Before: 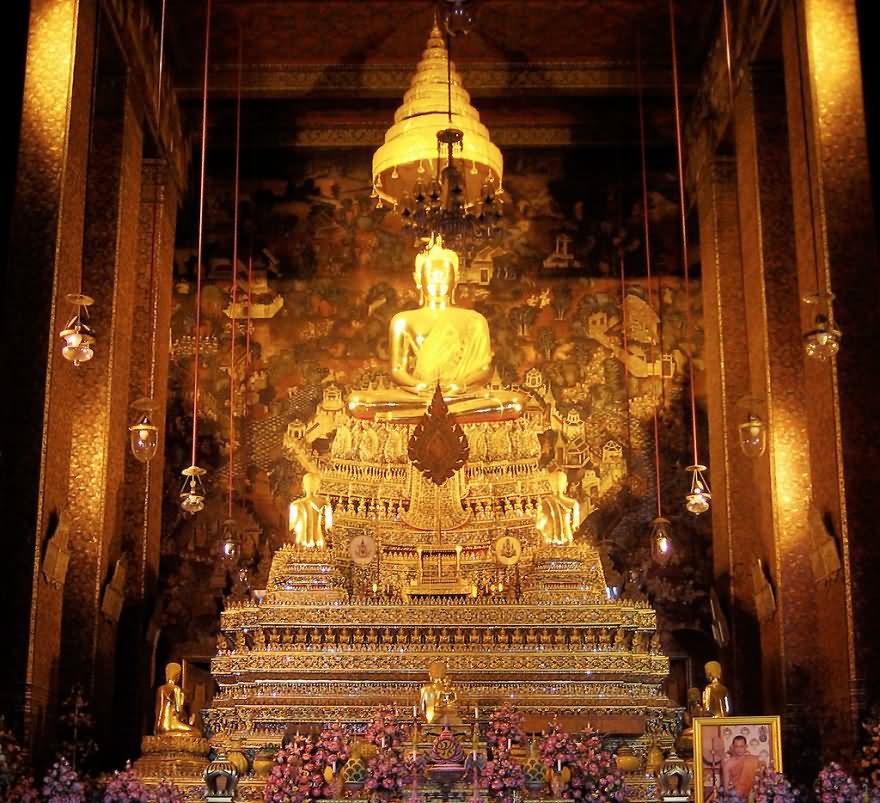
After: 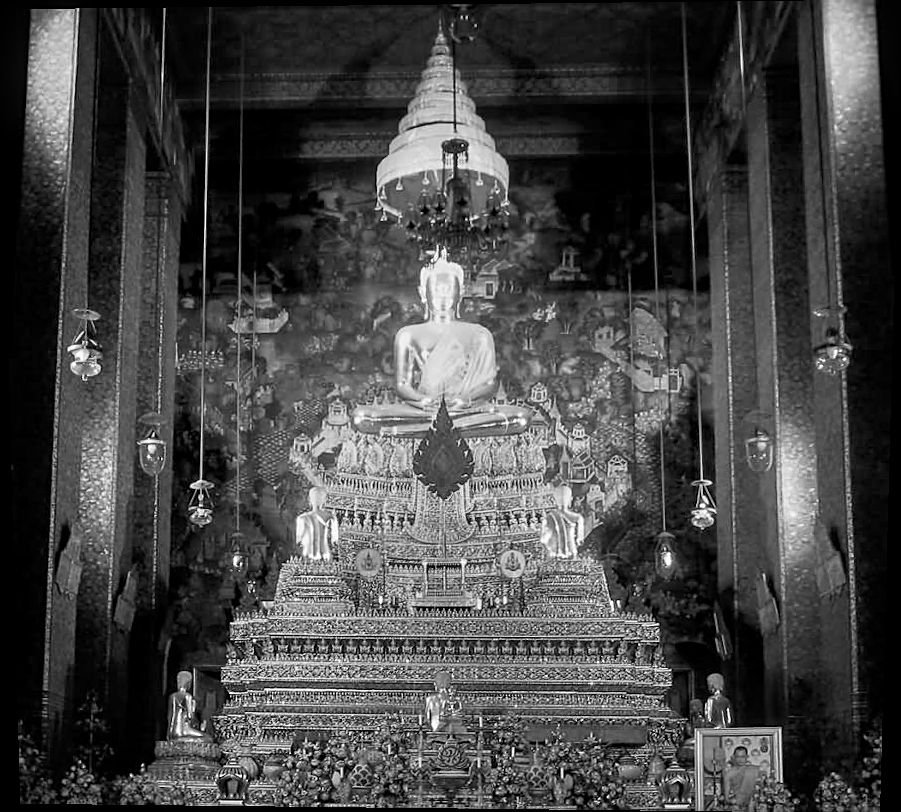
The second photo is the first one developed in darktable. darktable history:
rotate and perspective: lens shift (vertical) 0.048, lens shift (horizontal) -0.024, automatic cropping off
local contrast: on, module defaults
sharpen: on, module defaults
monochrome: a -4.13, b 5.16, size 1
